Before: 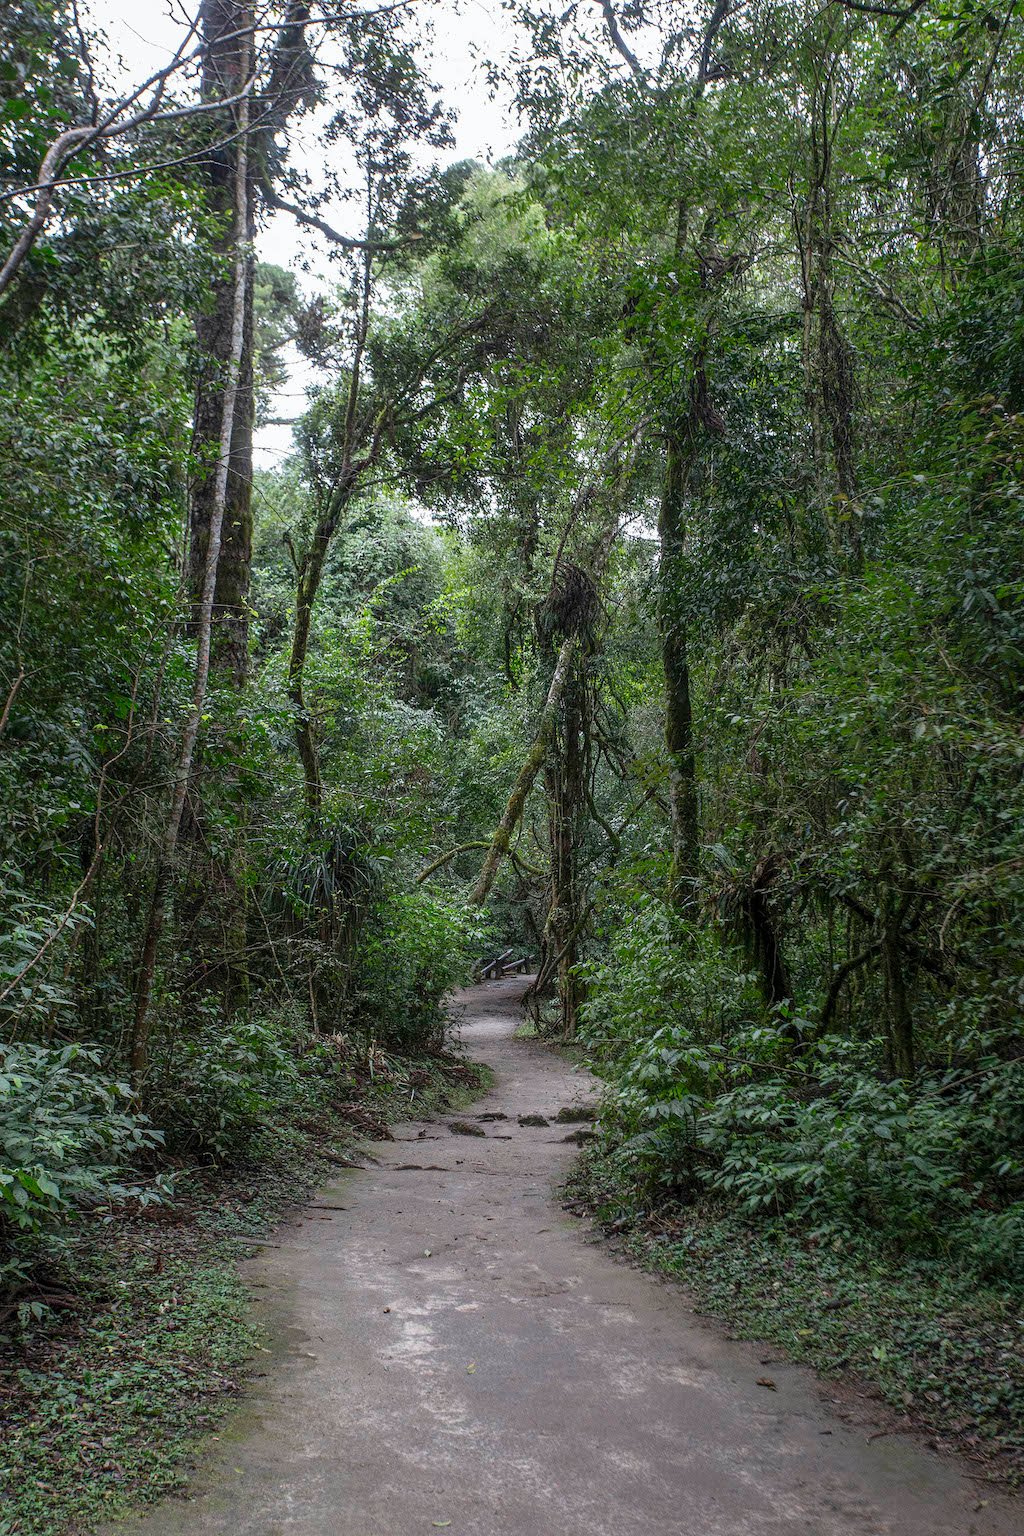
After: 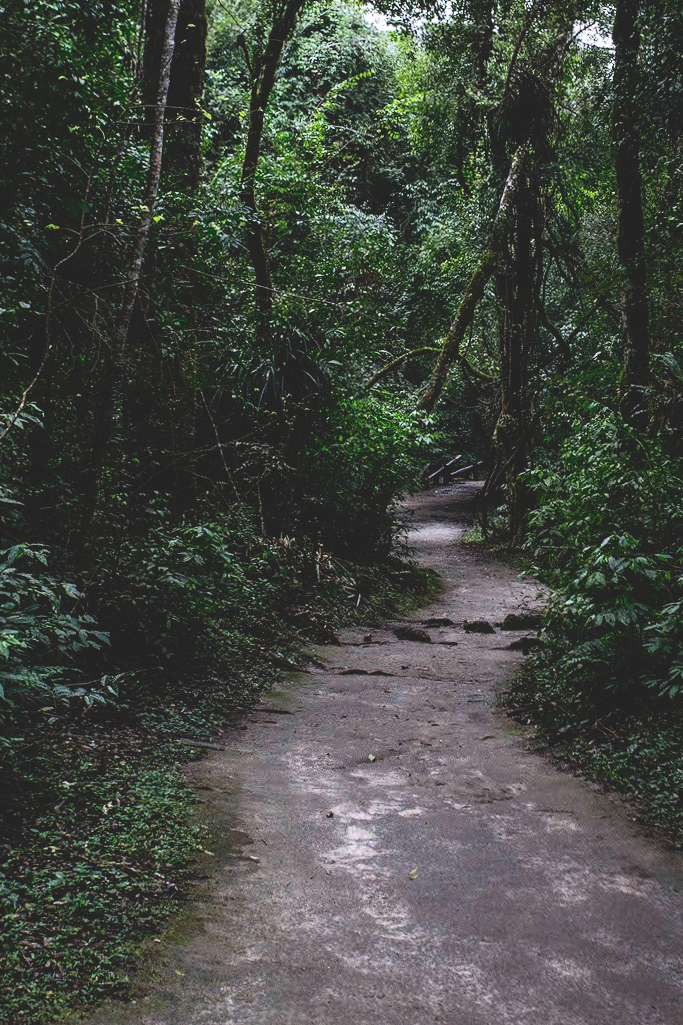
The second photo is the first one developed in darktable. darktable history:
crop and rotate: angle -0.82°, left 3.85%, top 31.828%, right 27.992%
white balance: red 1.004, blue 1.024
contrast brightness saturation: contrast 0.24, brightness 0.09
base curve: curves: ch0 [(0, 0.02) (0.083, 0.036) (1, 1)], preserve colors none
